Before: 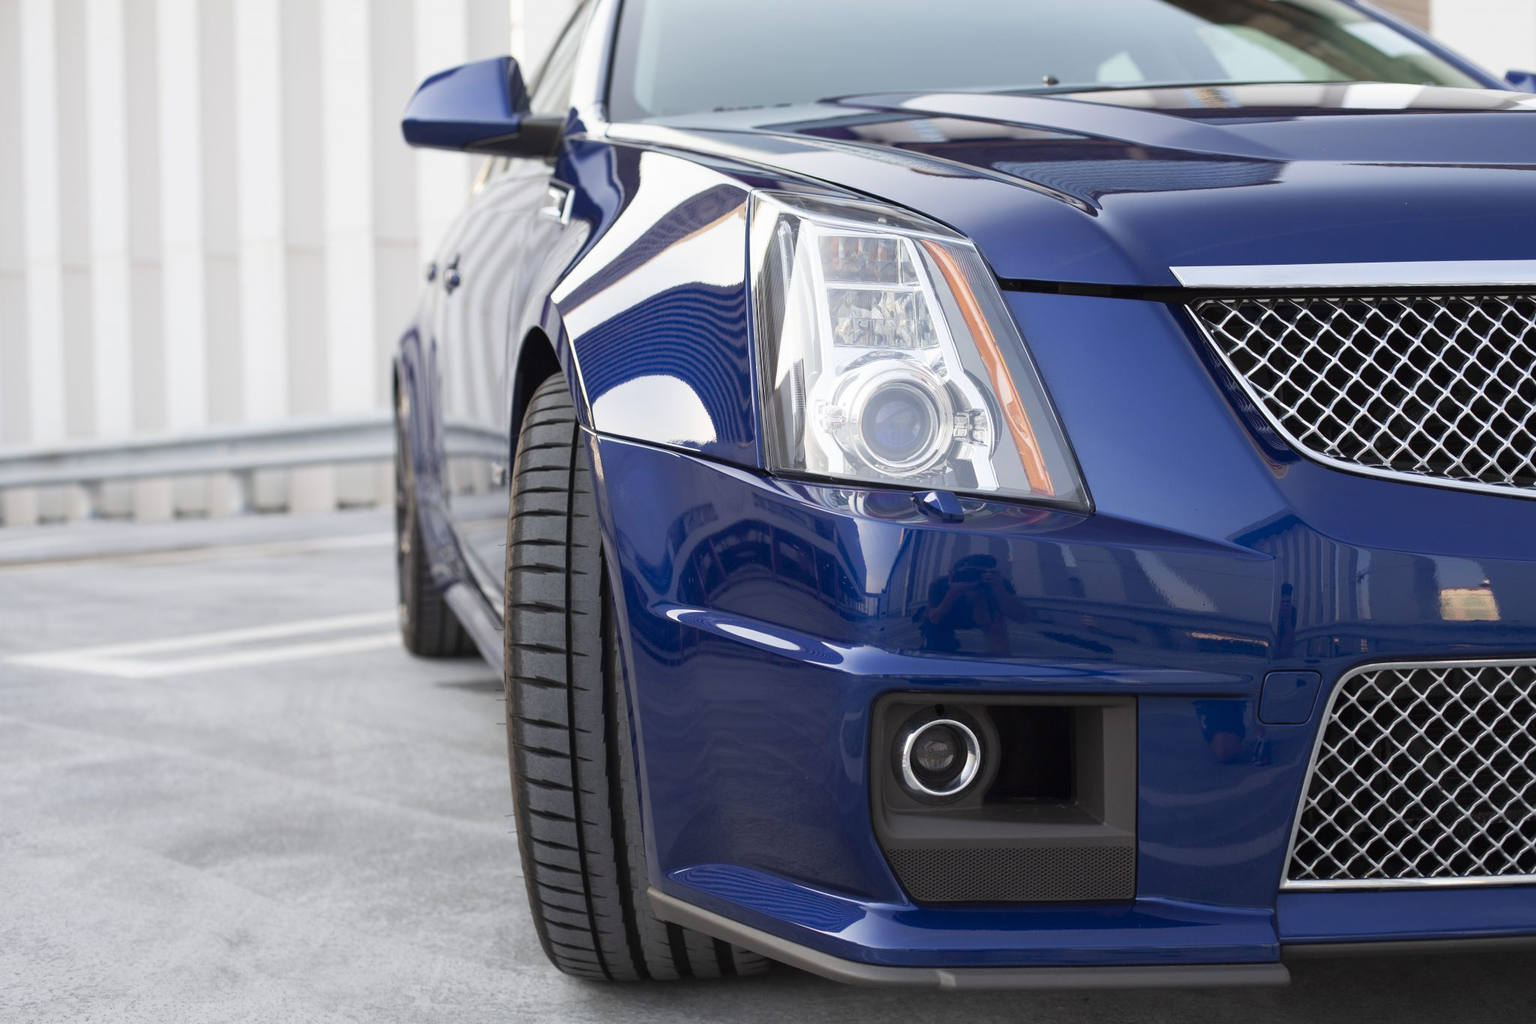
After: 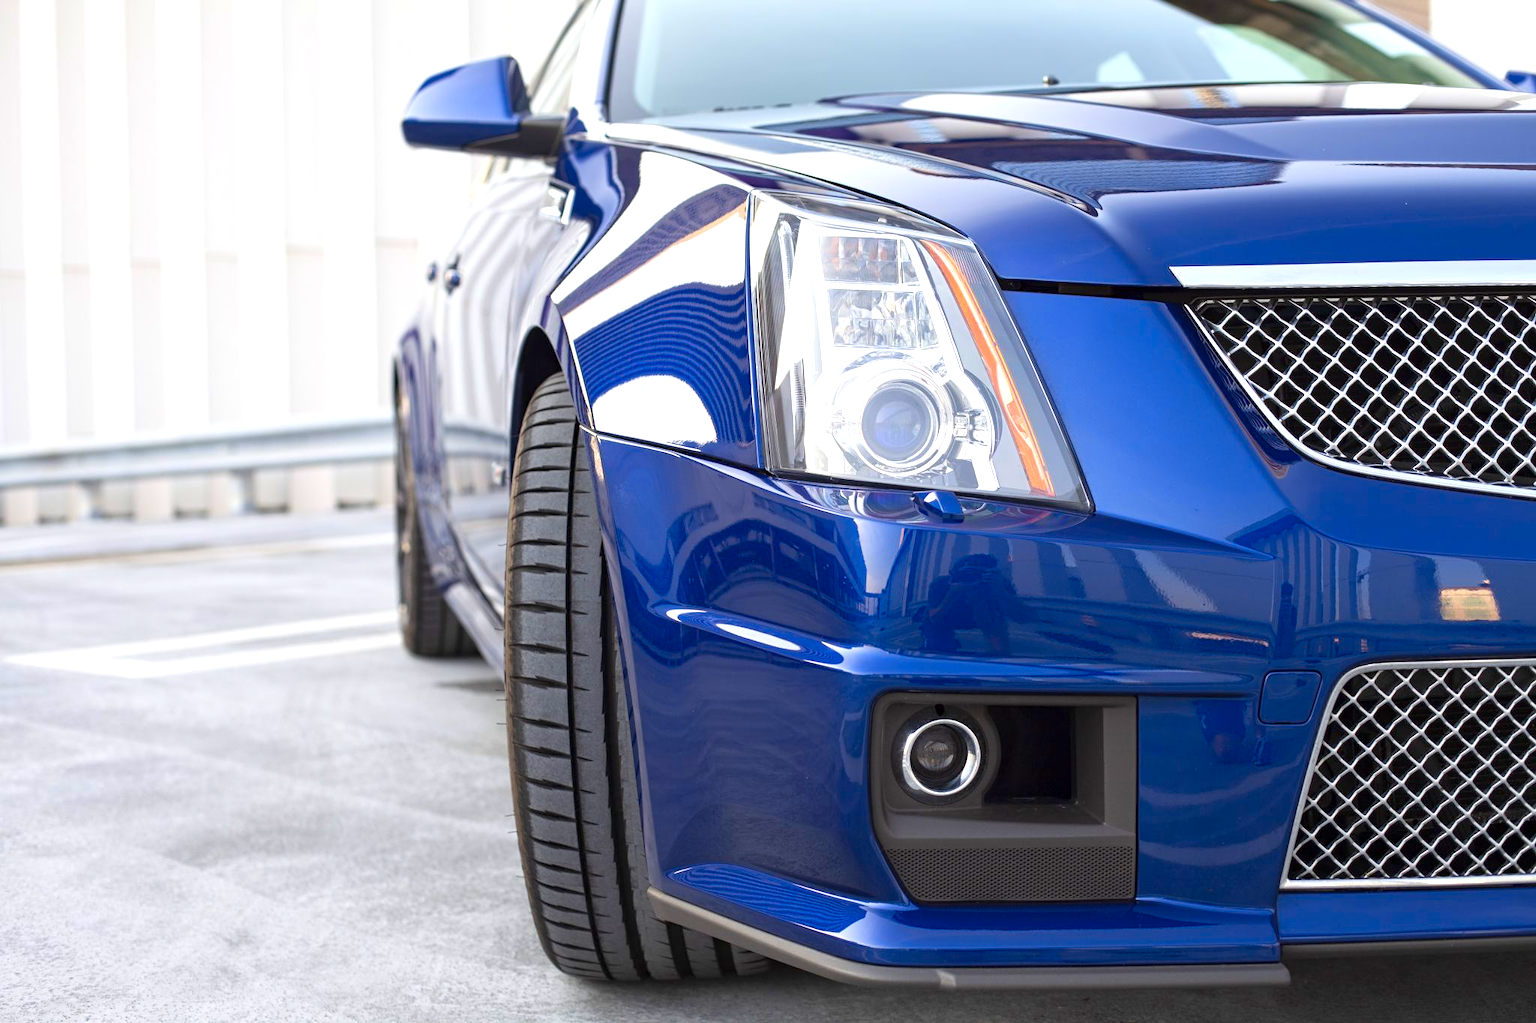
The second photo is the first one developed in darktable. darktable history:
contrast equalizer: y [[0.502, 0.505, 0.512, 0.529, 0.564, 0.588], [0.5 ×6], [0.502, 0.505, 0.512, 0.529, 0.564, 0.588], [0, 0.001, 0.001, 0.004, 0.008, 0.011], [0, 0.001, 0.001, 0.004, 0.008, 0.011]]
exposure: black level correction 0.001, exposure 0.5 EV, compensate highlight preservation false
contrast brightness saturation: saturation 0.498
